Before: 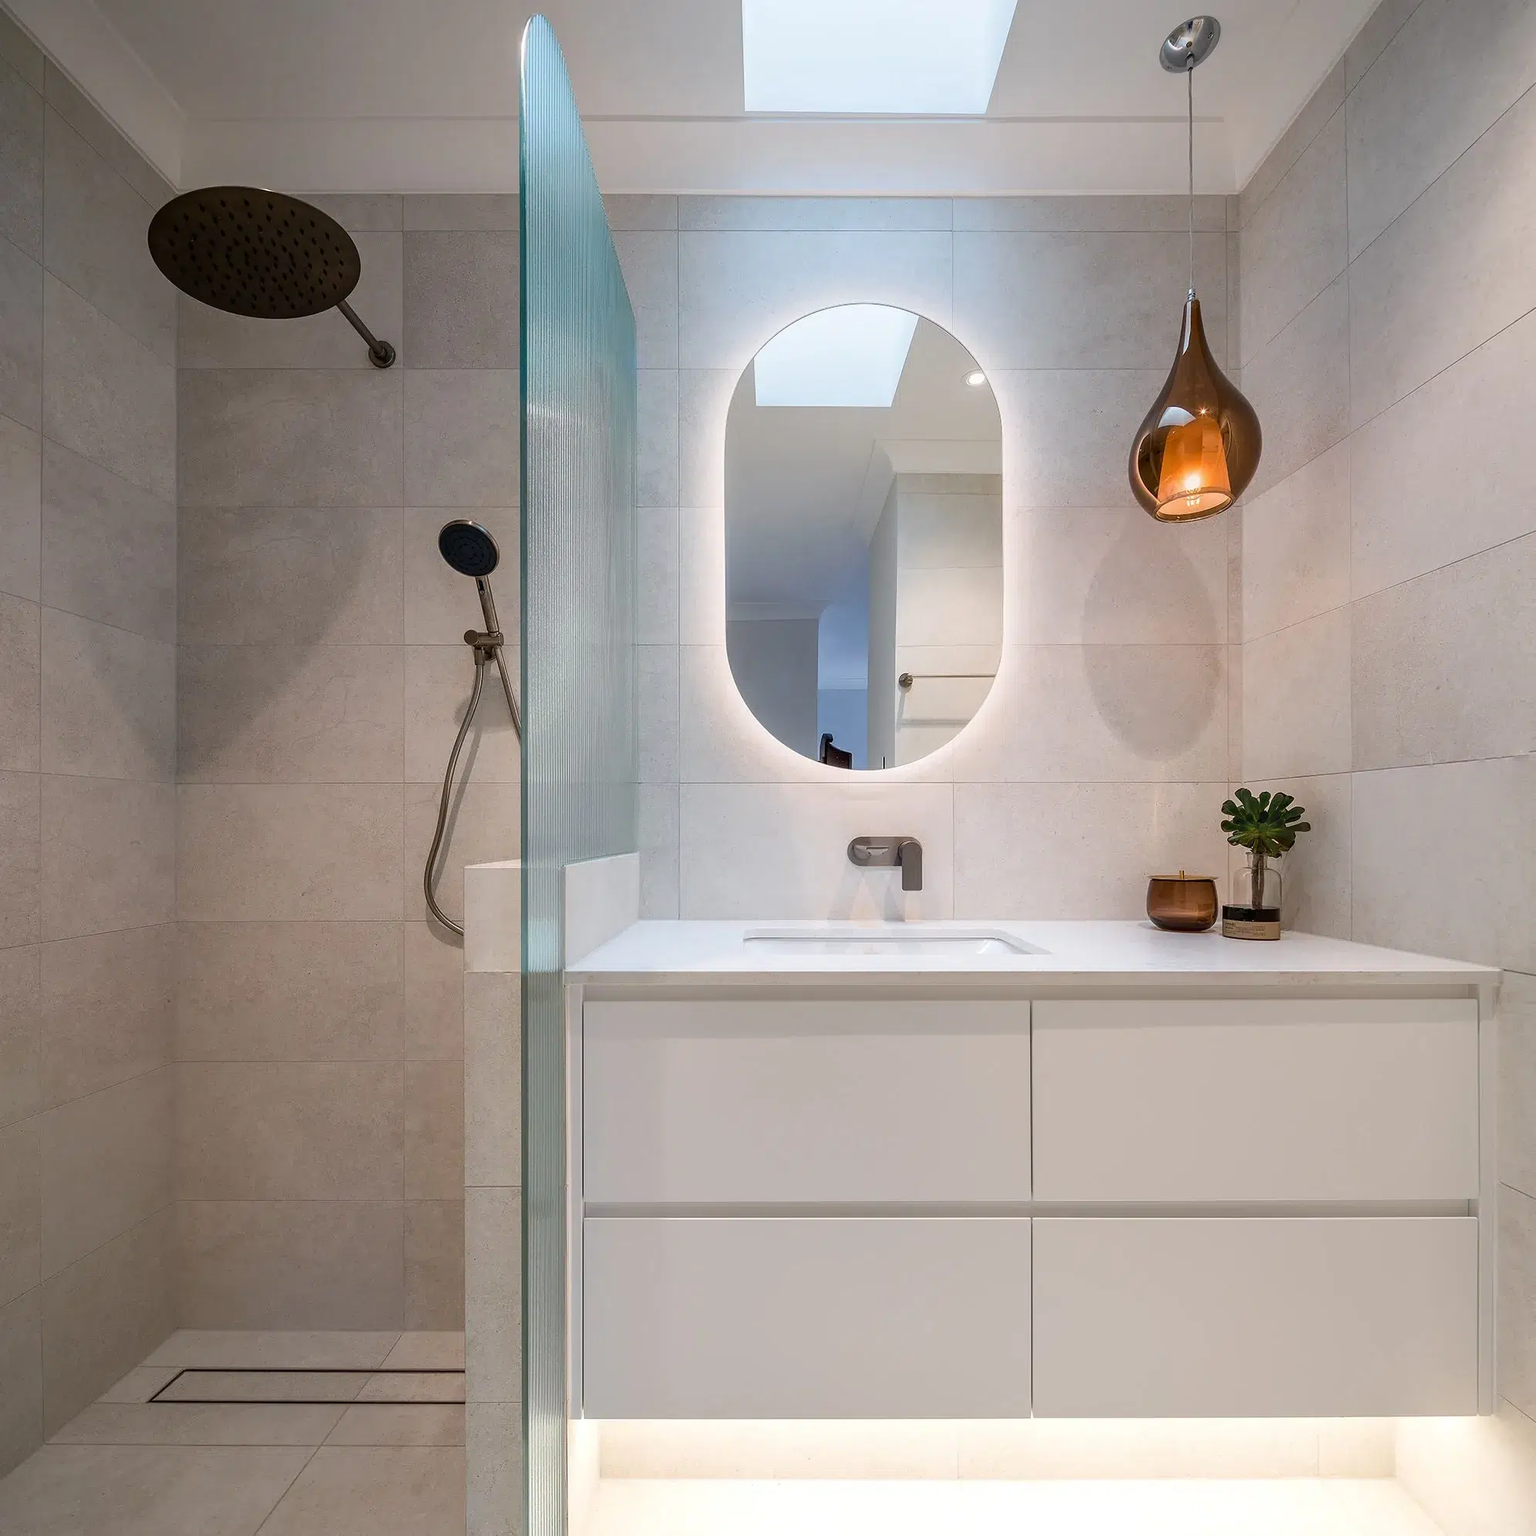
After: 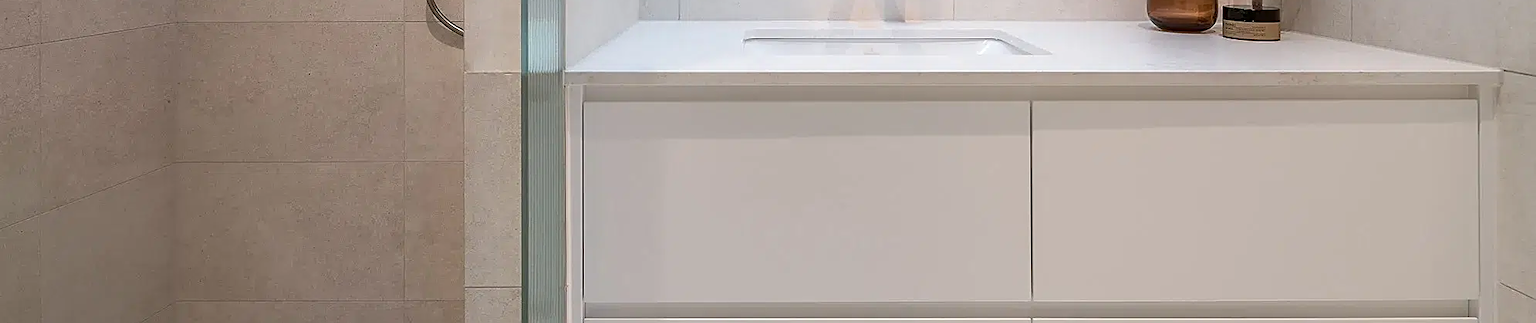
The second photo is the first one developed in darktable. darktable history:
crop and rotate: top 58.573%, bottom 20.354%
color correction: highlights a* -0.132, highlights b* 0.093
sharpen: on, module defaults
